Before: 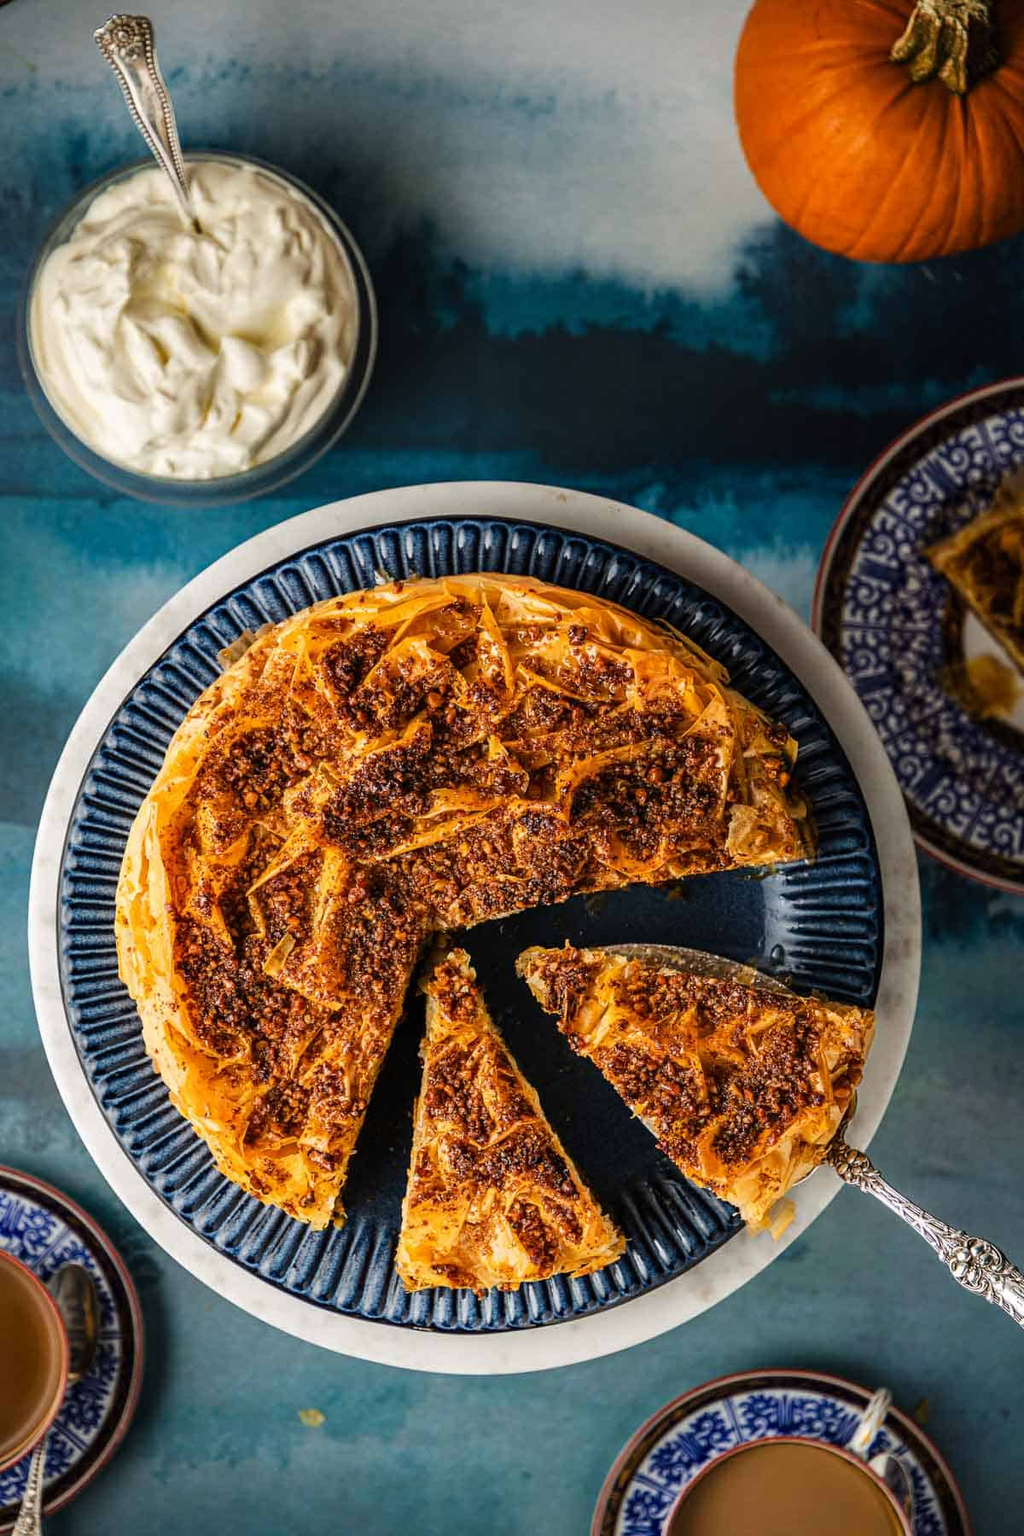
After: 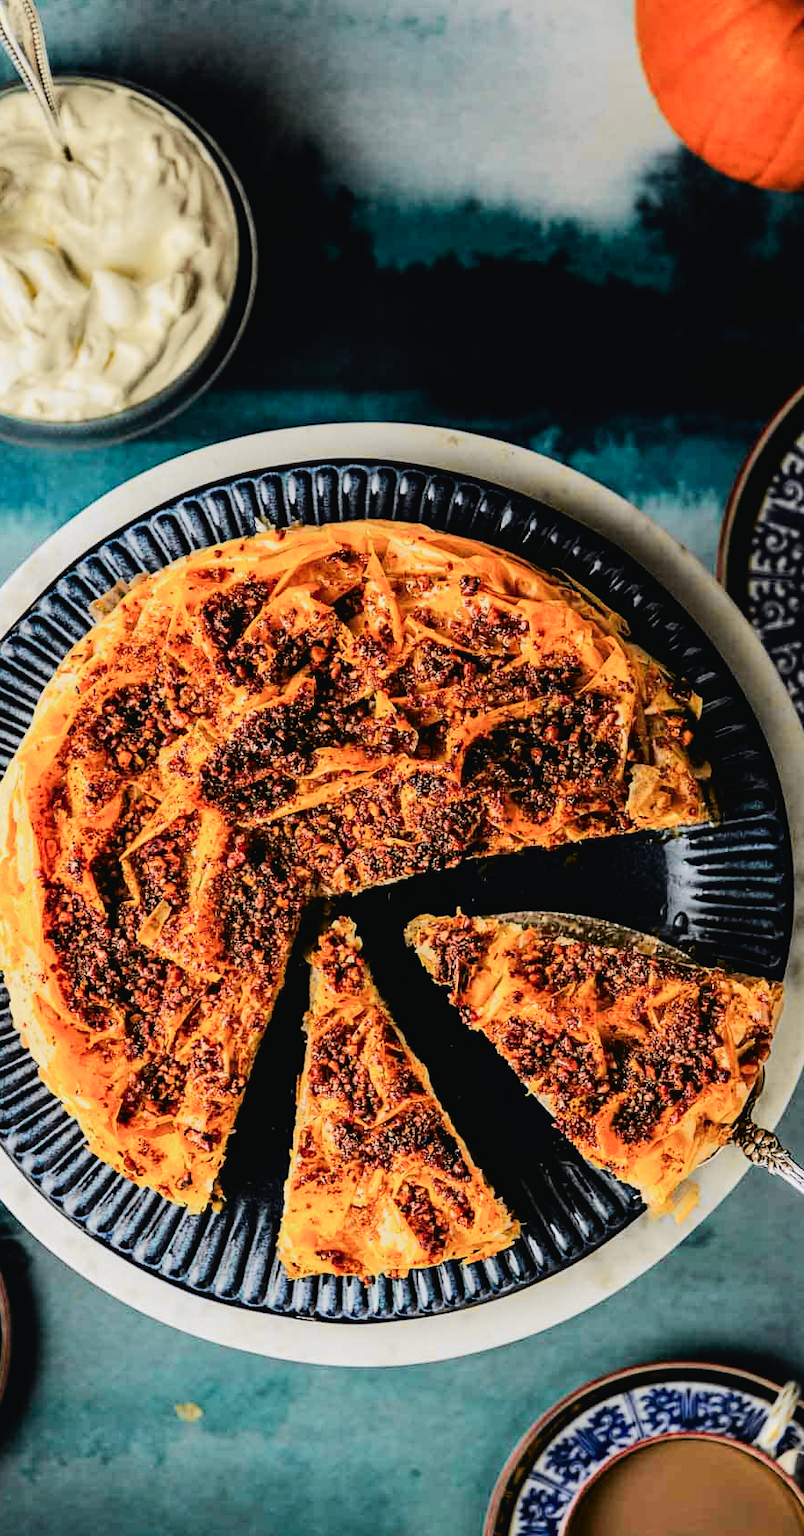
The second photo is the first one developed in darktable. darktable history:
crop and rotate: left 13.055%, top 5.279%, right 12.531%
tone curve: curves: ch0 [(0, 0.023) (0.037, 0.04) (0.131, 0.128) (0.304, 0.331) (0.504, 0.584) (0.616, 0.687) (0.704, 0.764) (0.808, 0.823) (1, 1)]; ch1 [(0, 0) (0.301, 0.3) (0.477, 0.472) (0.493, 0.497) (0.508, 0.501) (0.544, 0.541) (0.563, 0.565) (0.626, 0.66) (0.721, 0.776) (1, 1)]; ch2 [(0, 0) (0.249, 0.216) (0.349, 0.343) (0.424, 0.442) (0.476, 0.483) (0.502, 0.5) (0.517, 0.519) (0.532, 0.553) (0.569, 0.587) (0.634, 0.628) (0.706, 0.729) (0.828, 0.742) (1, 0.9)], color space Lab, independent channels, preserve colors none
filmic rgb: middle gray luminance 10.01%, black relative exposure -8.62 EV, white relative exposure 3.29 EV, threshold 6 EV, target black luminance 0%, hardness 5.2, latitude 44.6%, contrast 1.302, highlights saturation mix 3.57%, shadows ↔ highlights balance 24.68%, enable highlight reconstruction true
